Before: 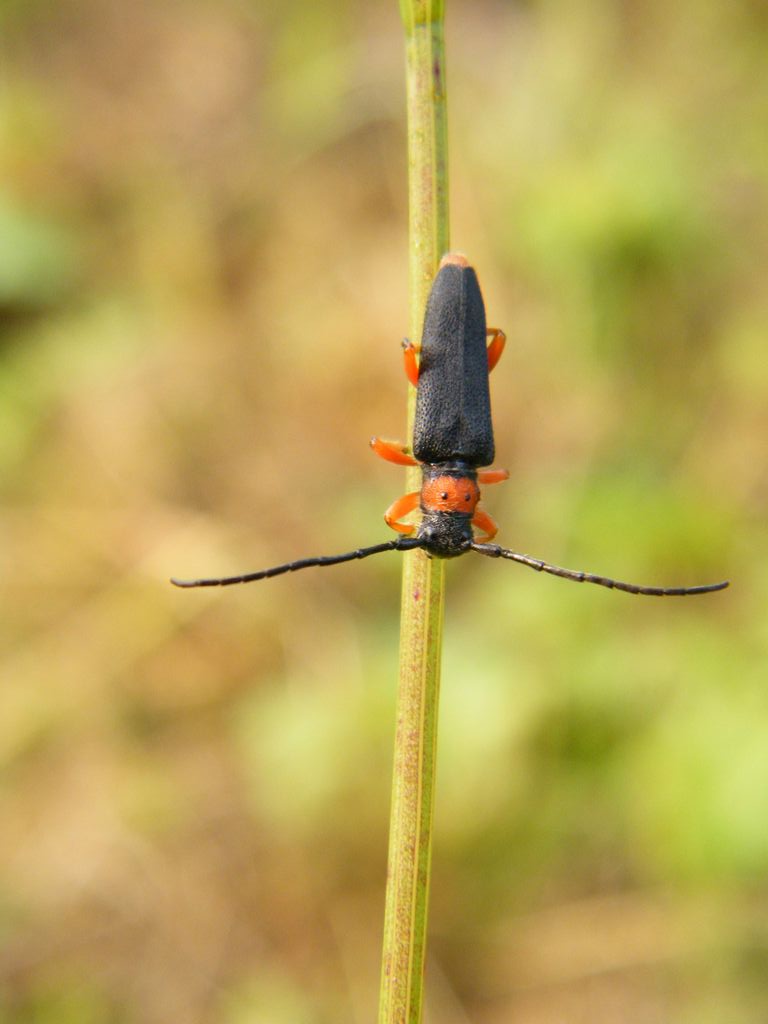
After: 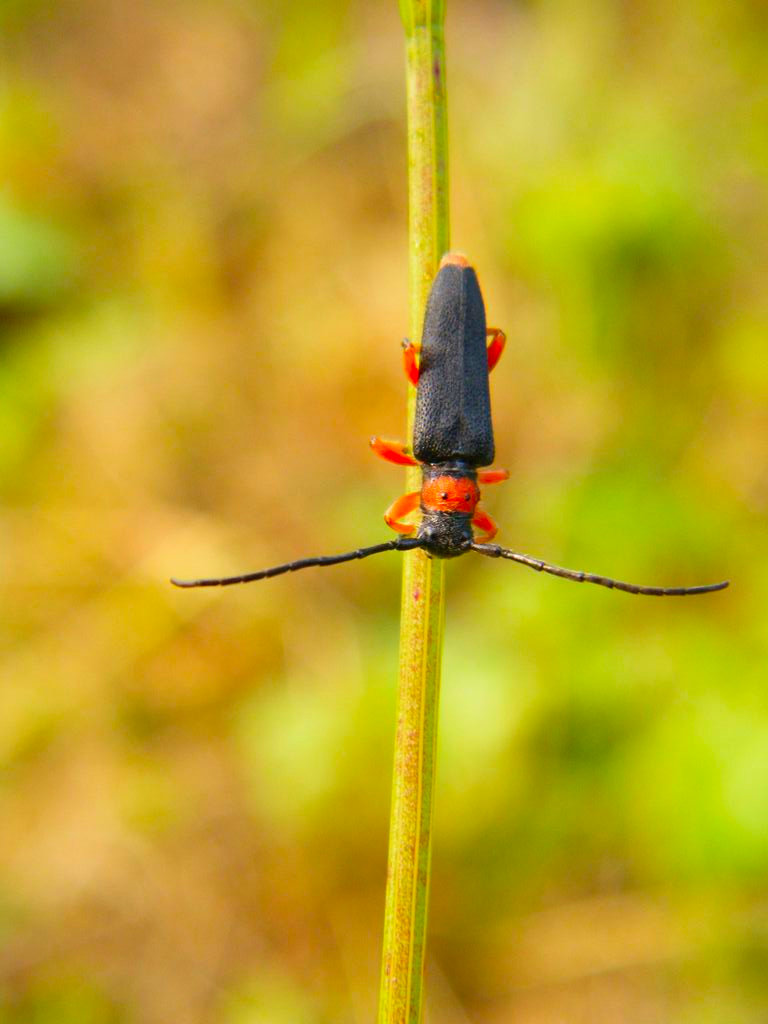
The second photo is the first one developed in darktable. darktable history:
color correction: highlights b* -0.01
contrast brightness saturation: saturation 0.498
